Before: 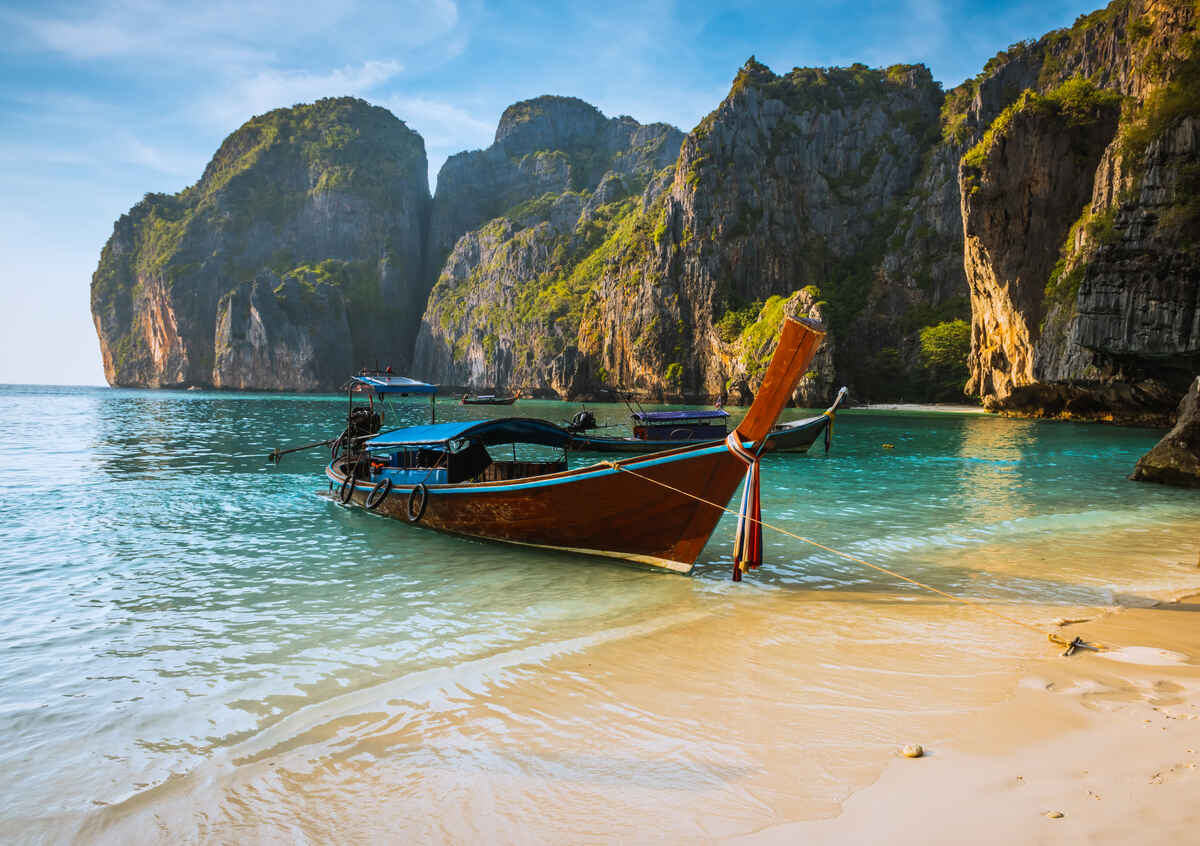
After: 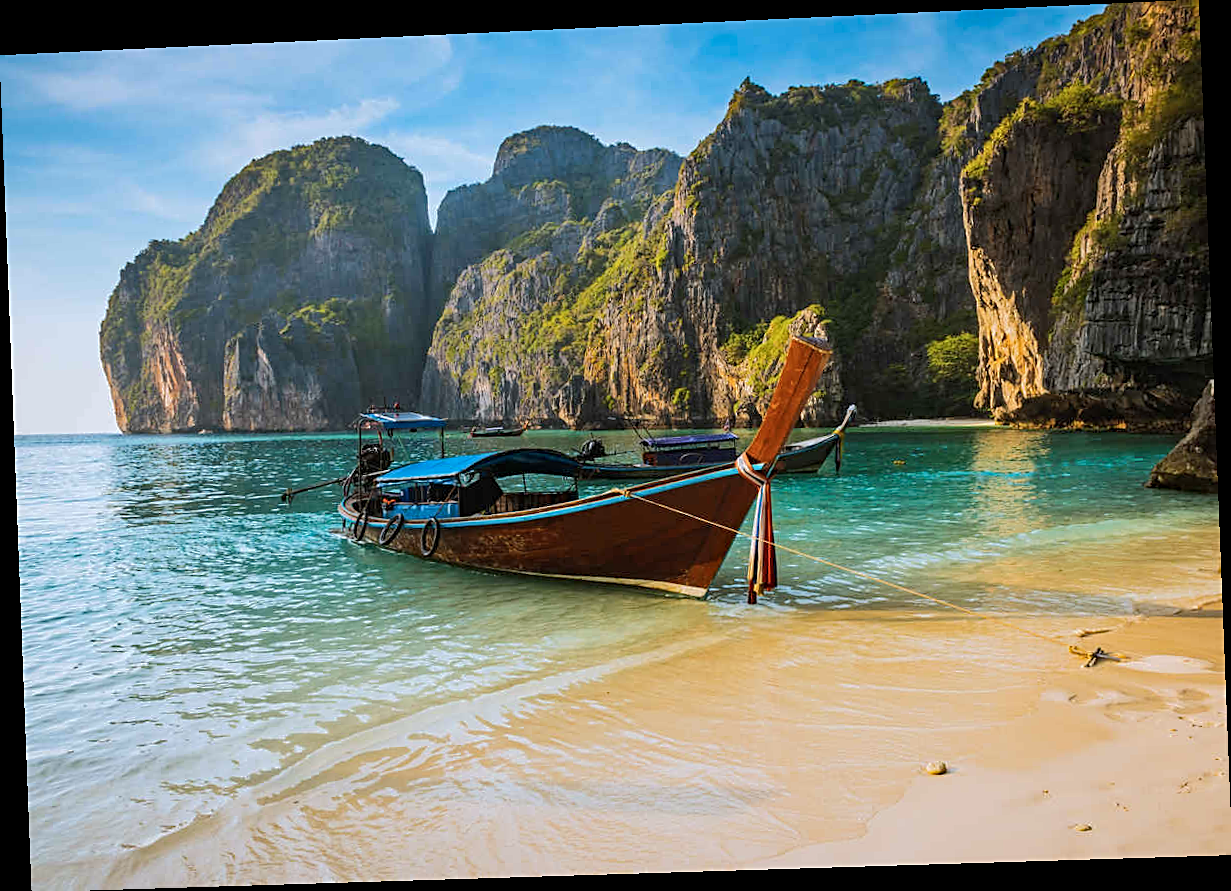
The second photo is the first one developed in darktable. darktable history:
color zones: curves: ch1 [(0, 0.469) (0.01, 0.469) (0.12, 0.446) (0.248, 0.469) (0.5, 0.5) (0.748, 0.5) (0.99, 0.469) (1, 0.469)]
haze removal: compatibility mode true, adaptive false
rotate and perspective: rotation -2.22°, lens shift (horizontal) -0.022, automatic cropping off
sharpen: on, module defaults
base curve: curves: ch0 [(0, 0) (0.235, 0.266) (0.503, 0.496) (0.786, 0.72) (1, 1)]
